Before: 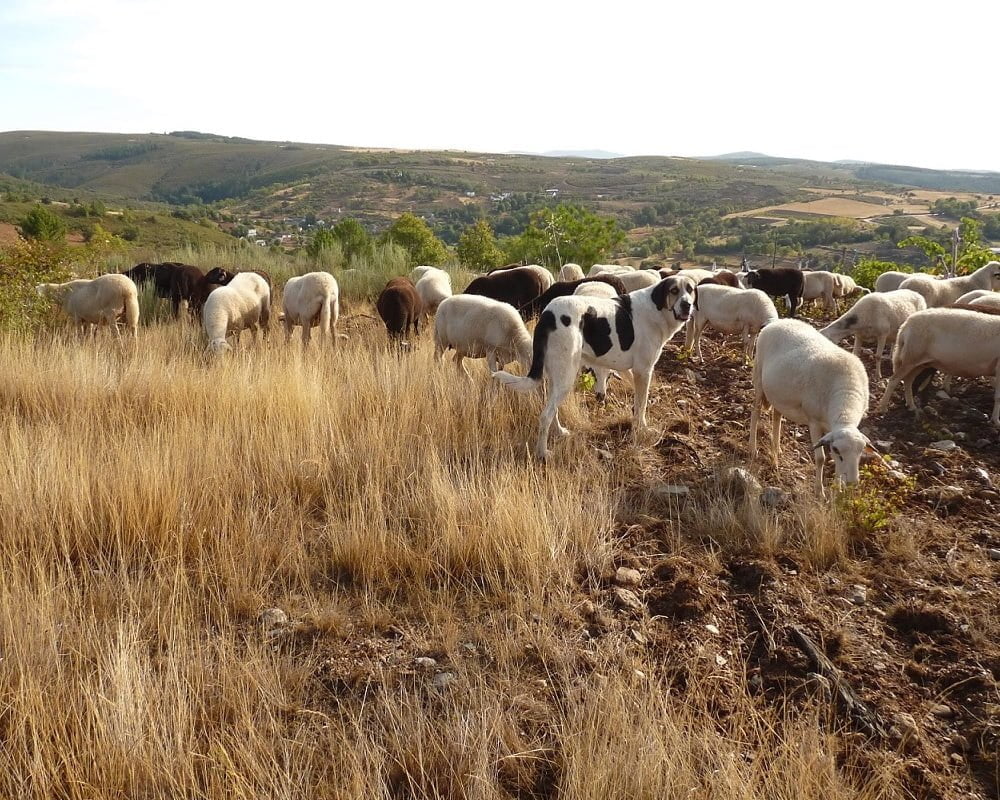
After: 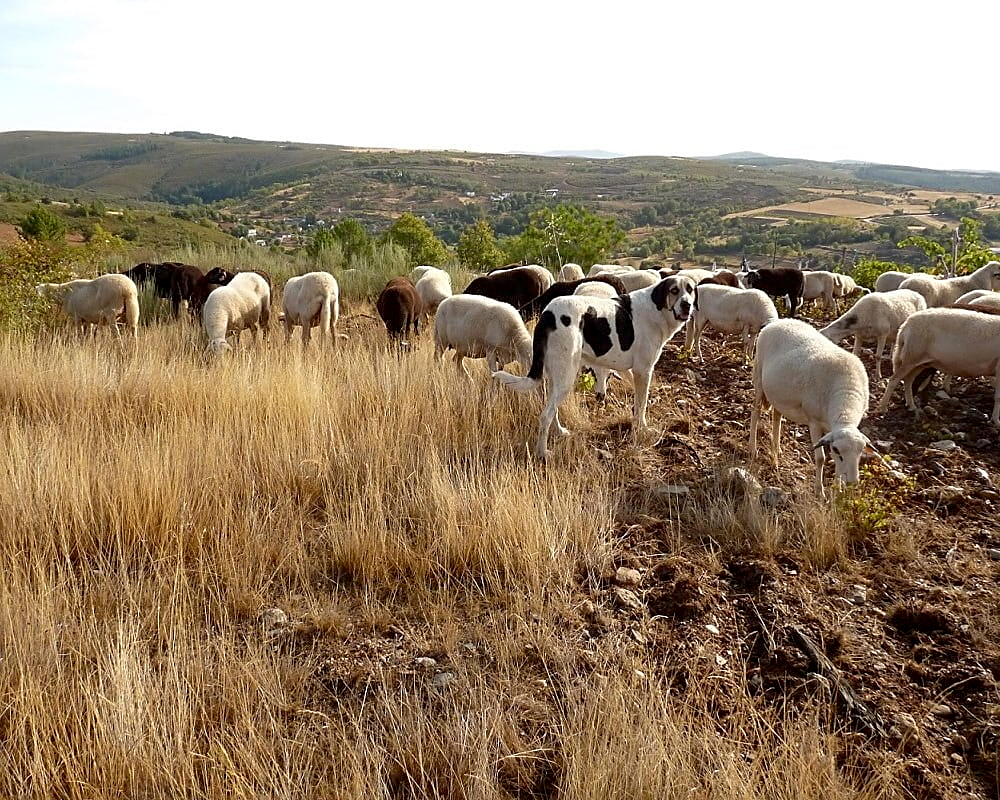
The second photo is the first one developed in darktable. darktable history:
sharpen: on, module defaults
exposure: black level correction 0.007, compensate highlight preservation false
